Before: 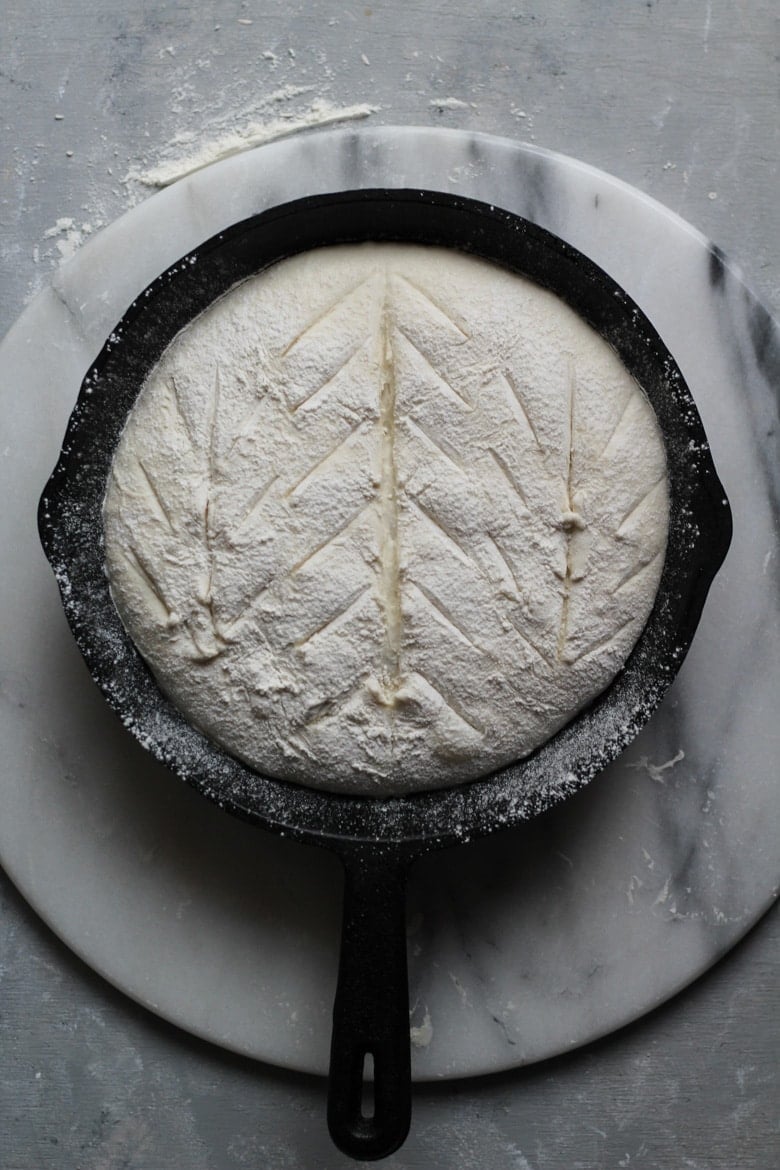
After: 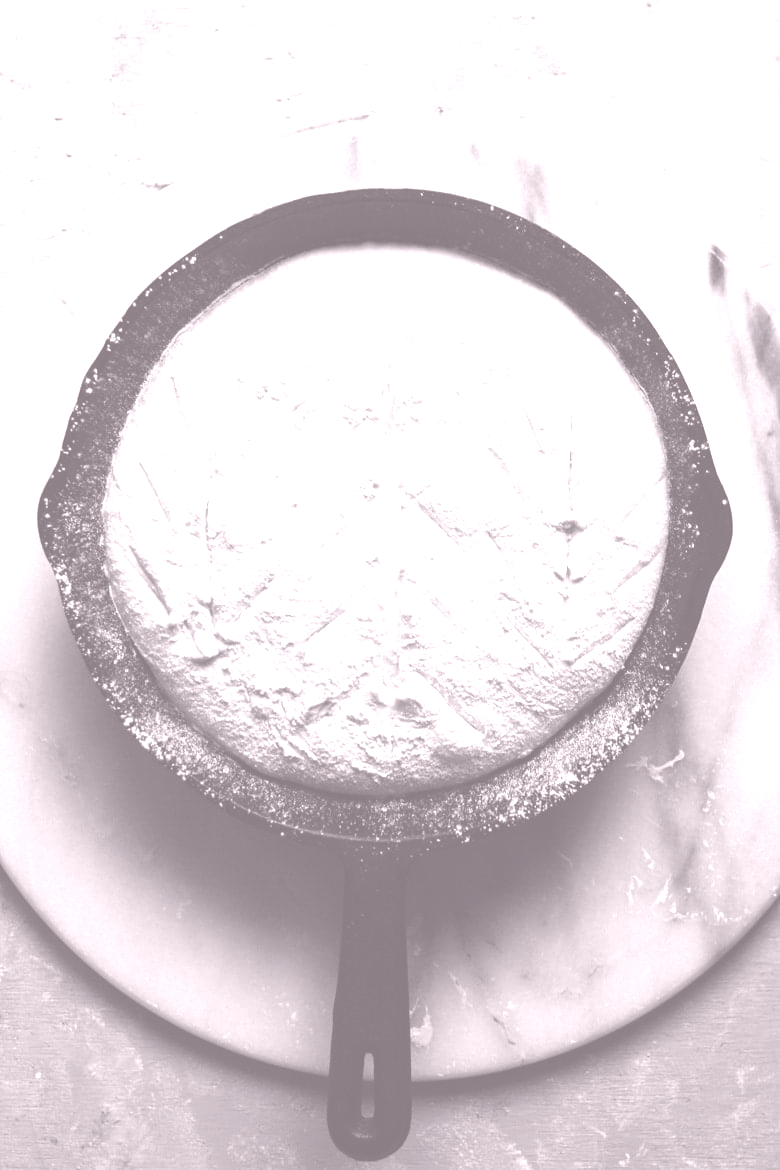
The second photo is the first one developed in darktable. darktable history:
color balance rgb: shadows lift › chroma 1%, shadows lift › hue 217.2°, power › hue 310.8°, highlights gain › chroma 1%, highlights gain › hue 54°, global offset › luminance 0.5%, global offset › hue 171.6°, perceptual saturation grading › global saturation 14.09%, perceptual saturation grading › highlights -25%, perceptual saturation grading › shadows 30%, perceptual brilliance grading › highlights 13.42%, perceptual brilliance grading › mid-tones 8.05%, perceptual brilliance grading › shadows -17.45%, global vibrance 25%
colorize: hue 25.2°, saturation 83%, source mix 82%, lightness 79%, version 1
